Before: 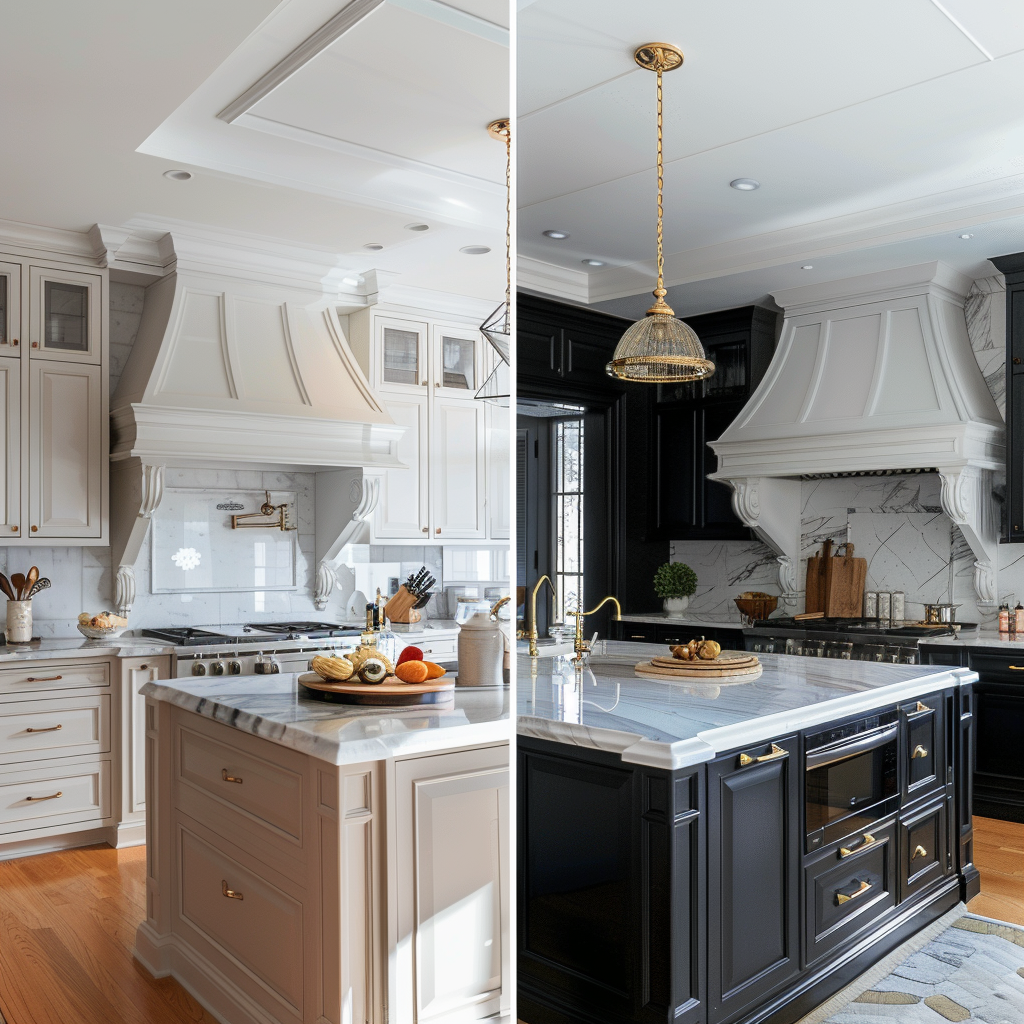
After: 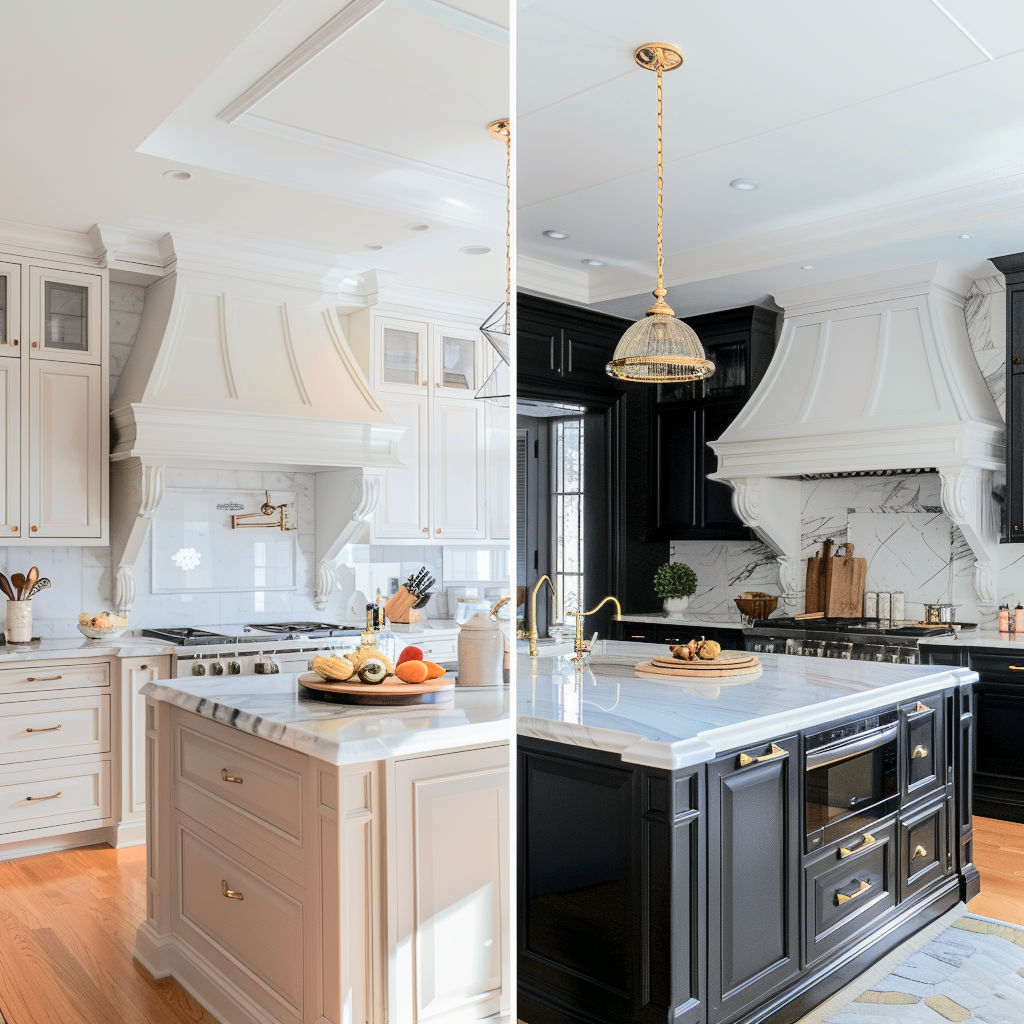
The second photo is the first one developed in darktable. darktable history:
exposure: exposure -0.149 EV, compensate highlight preservation false
tone equalizer: -7 EV 0.144 EV, -6 EV 0.636 EV, -5 EV 1.14 EV, -4 EV 1.31 EV, -3 EV 1.16 EV, -2 EV 0.6 EV, -1 EV 0.16 EV, edges refinement/feathering 500, mask exposure compensation -1.57 EV, preserve details no
tone curve: curves: ch0 [(0, 0) (0.045, 0.074) (0.883, 0.858) (1, 1)]; ch1 [(0, 0) (0.149, 0.074) (0.379, 0.327) (0.427, 0.401) (0.489, 0.479) (0.505, 0.515) (0.537, 0.573) (0.563, 0.599) (1, 1)]; ch2 [(0, 0) (0.307, 0.298) (0.388, 0.375) (0.443, 0.456) (0.485, 0.492) (1, 1)], preserve colors none
